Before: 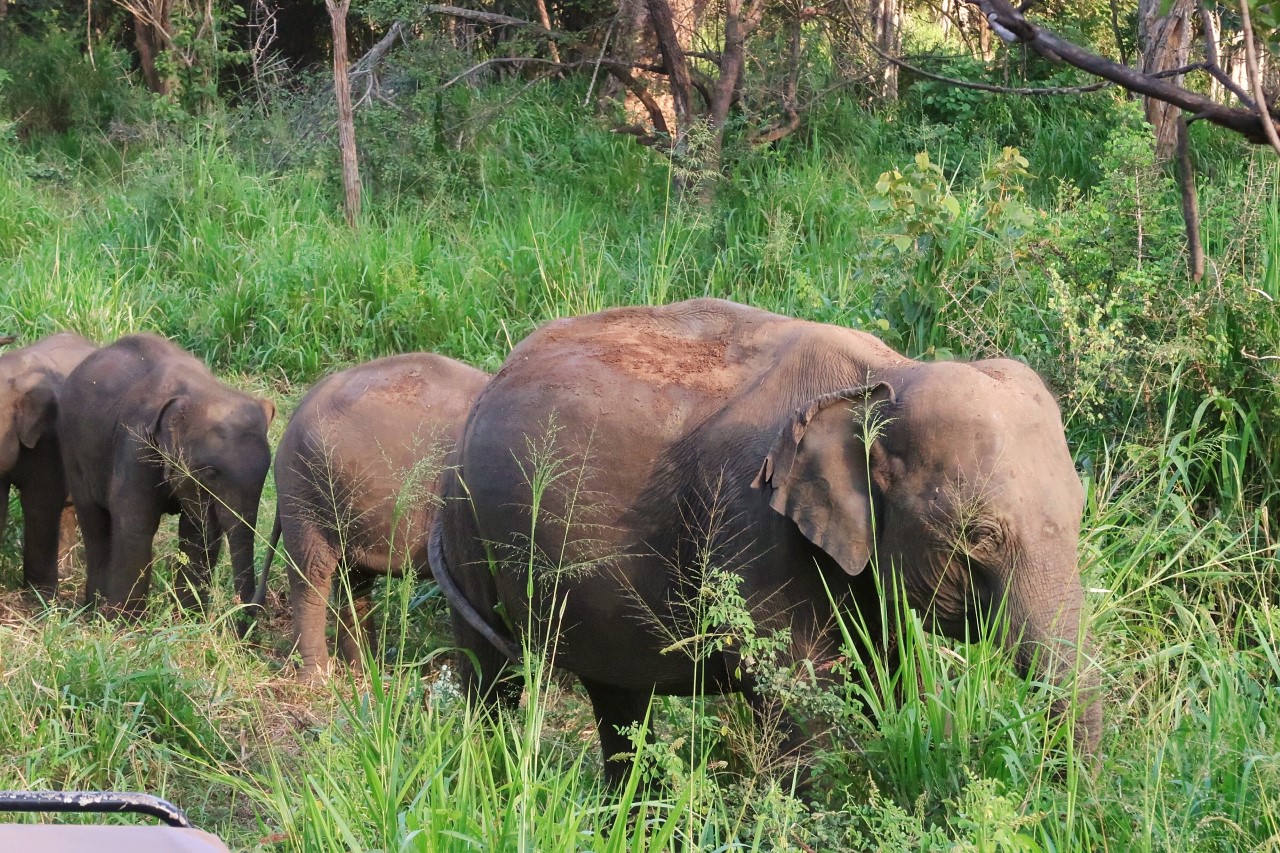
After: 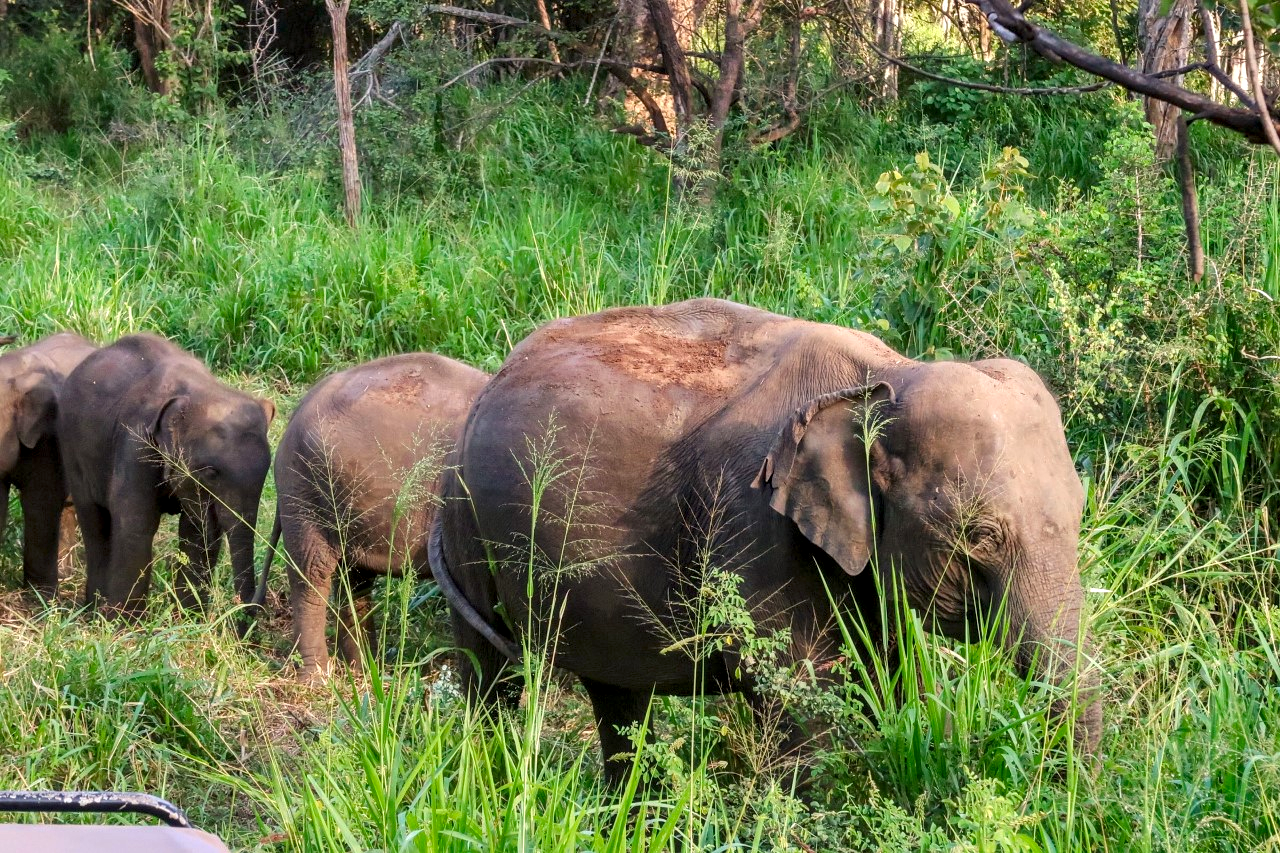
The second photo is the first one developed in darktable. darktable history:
local contrast: detail 142%
color balance rgb: perceptual saturation grading › global saturation 19.984%, global vibrance 9.437%
